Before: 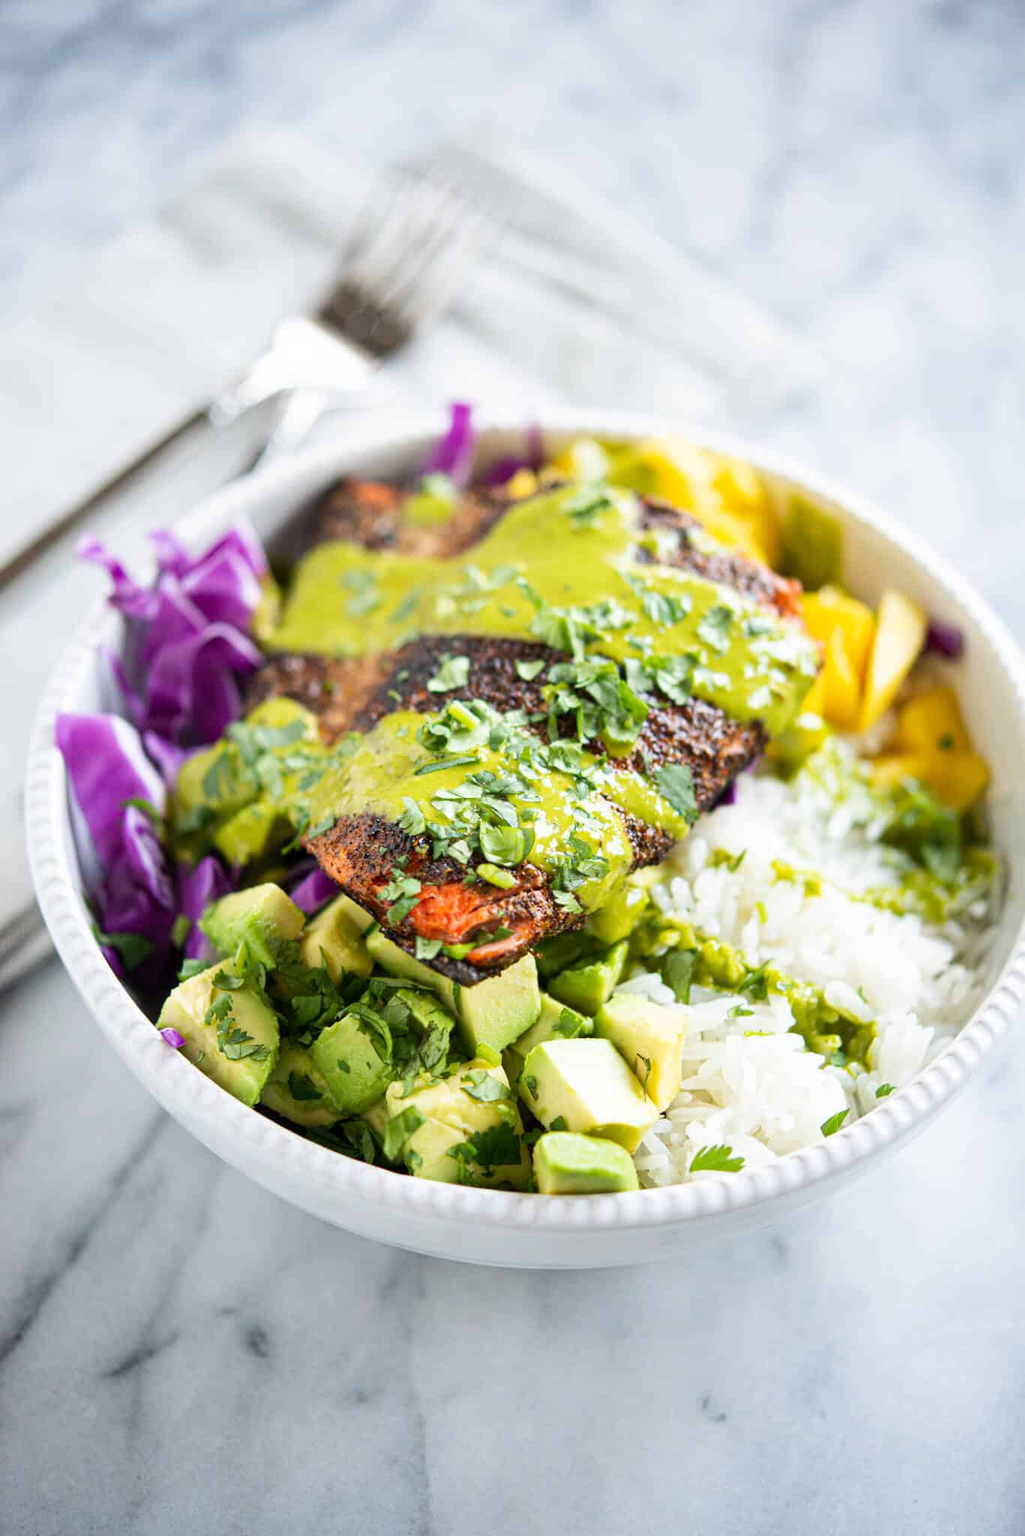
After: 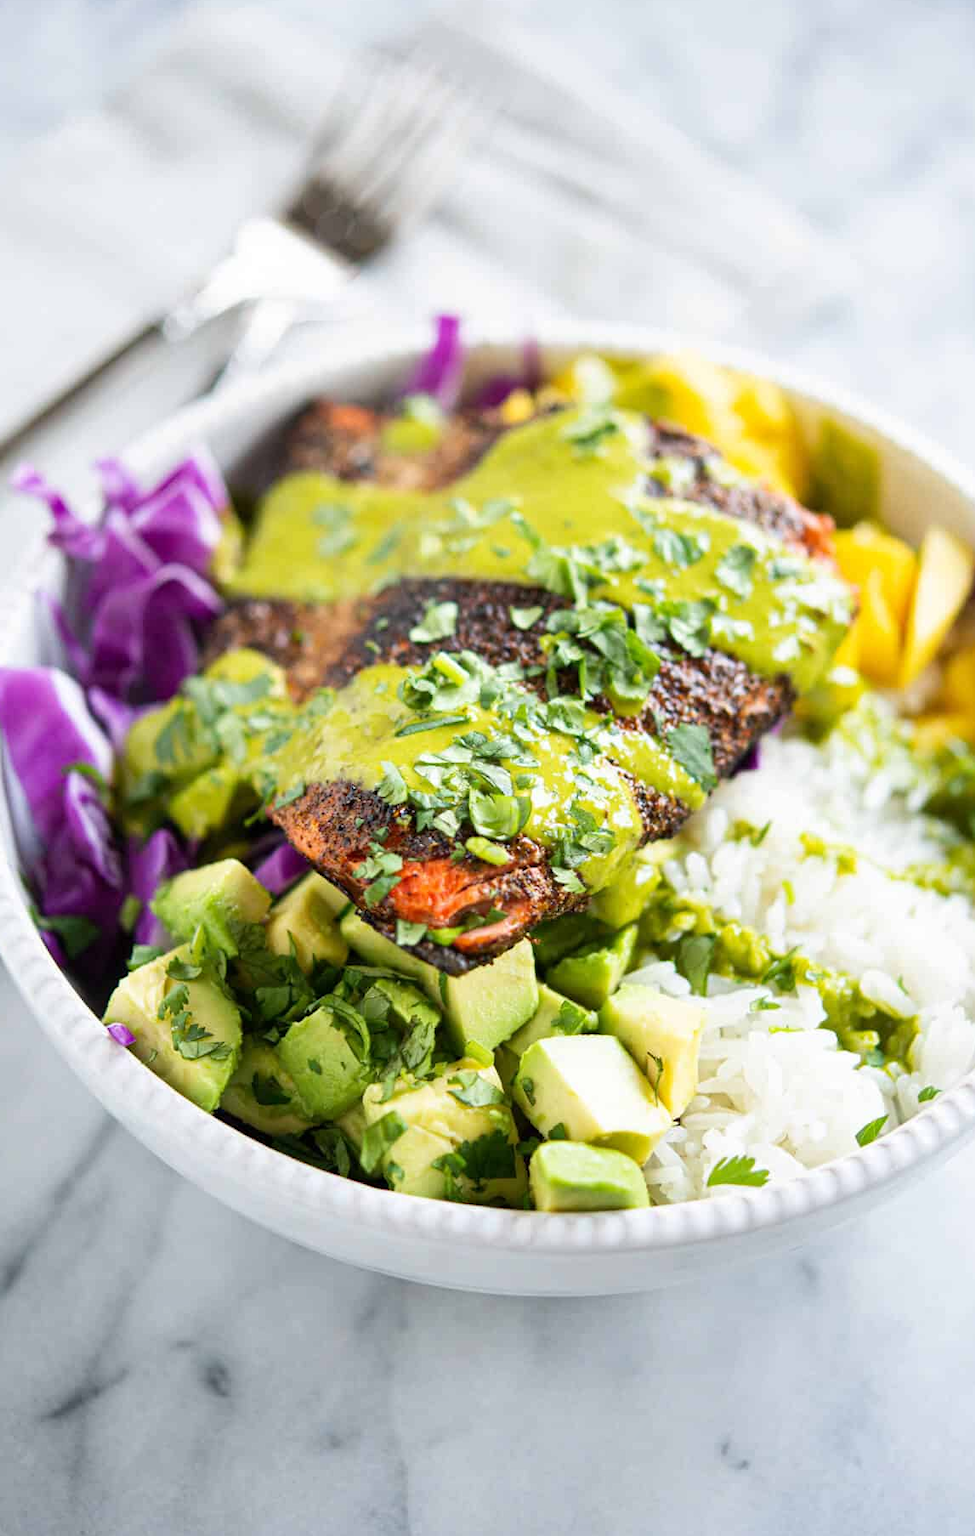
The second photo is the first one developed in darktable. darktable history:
tone equalizer: on, module defaults
crop: left 6.446%, top 8.188%, right 9.538%, bottom 3.548%
